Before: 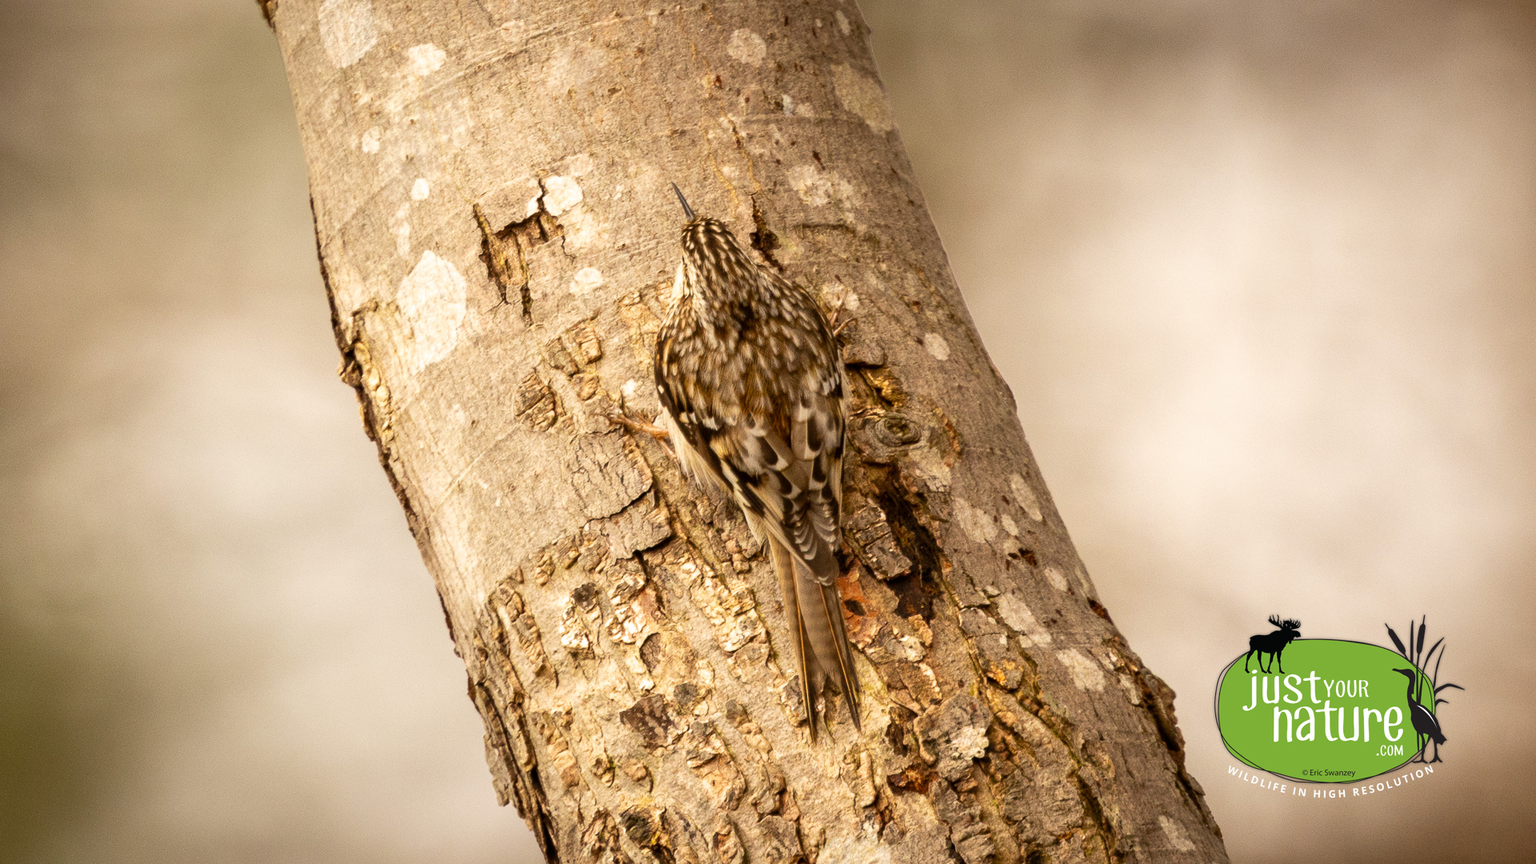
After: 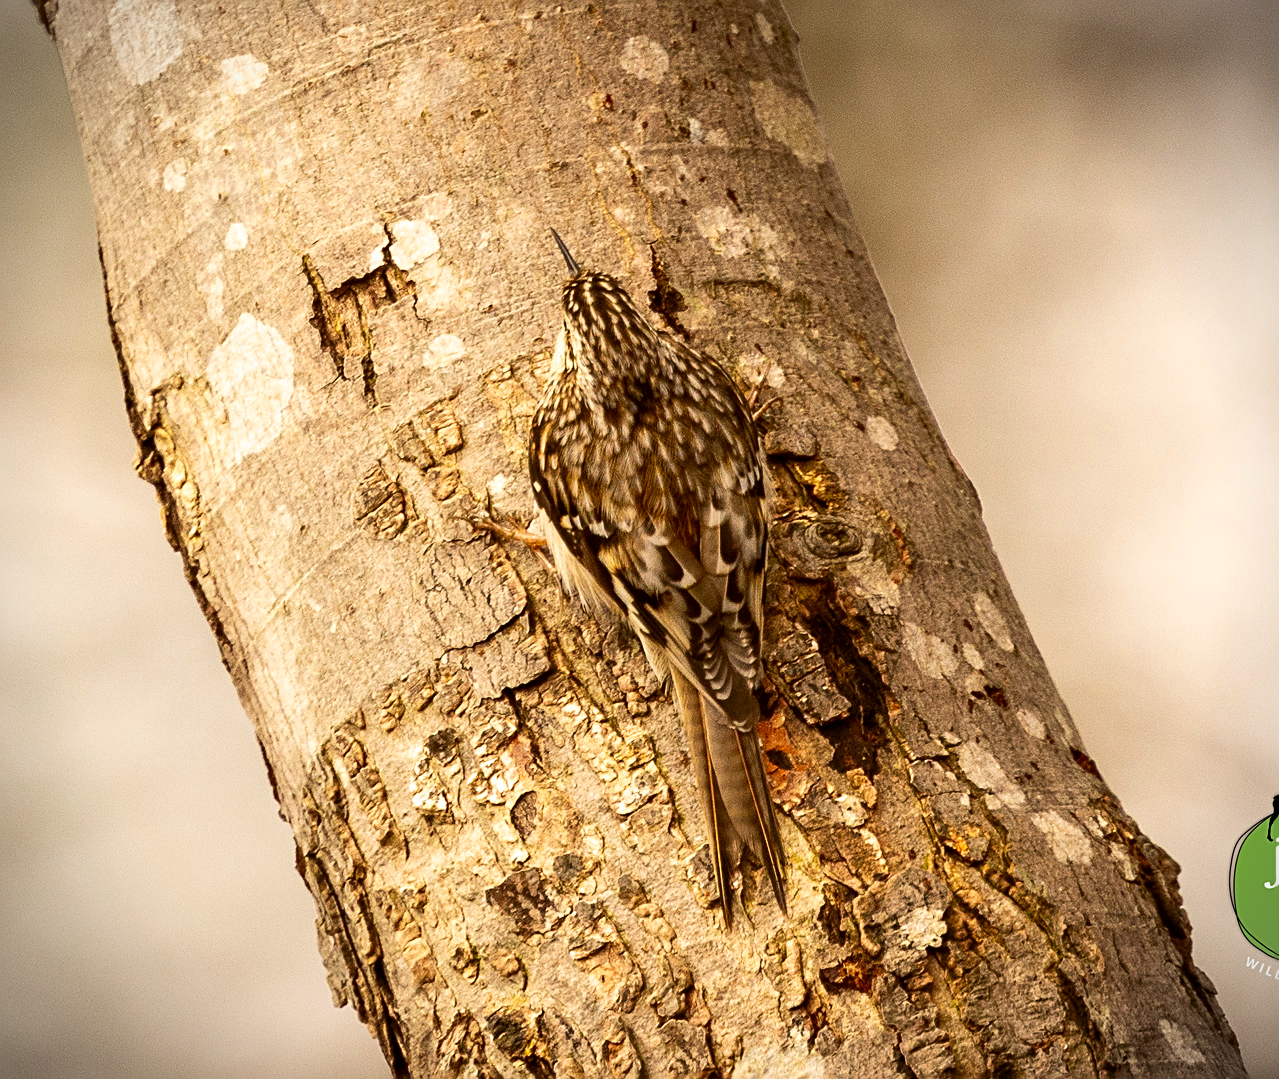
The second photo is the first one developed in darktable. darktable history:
crop and rotate: left 15.055%, right 18.278%
sharpen: on, module defaults
contrast brightness saturation: contrast 0.13, brightness -0.05, saturation 0.16
vignetting: fall-off start 91.19%
